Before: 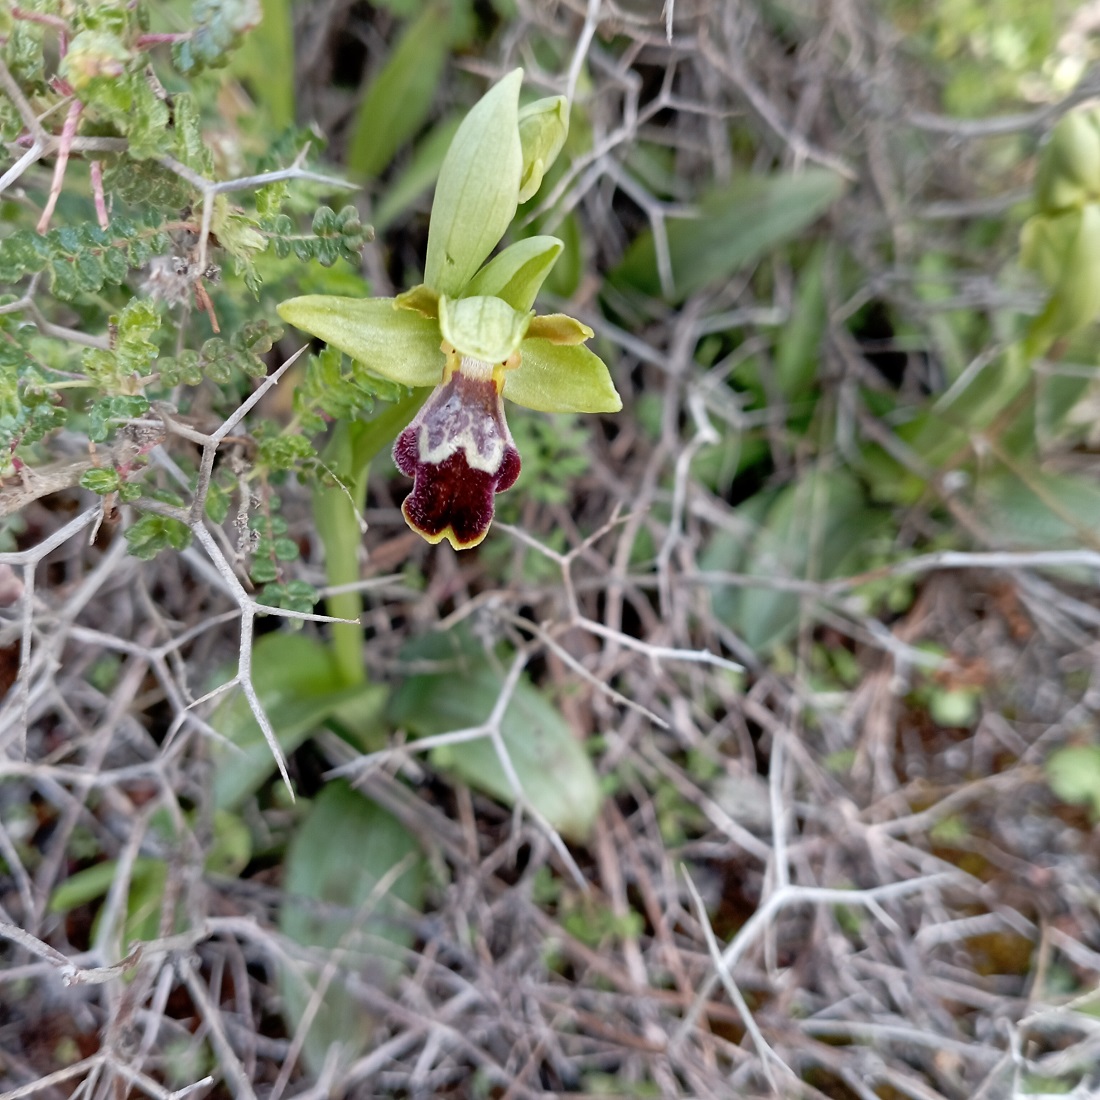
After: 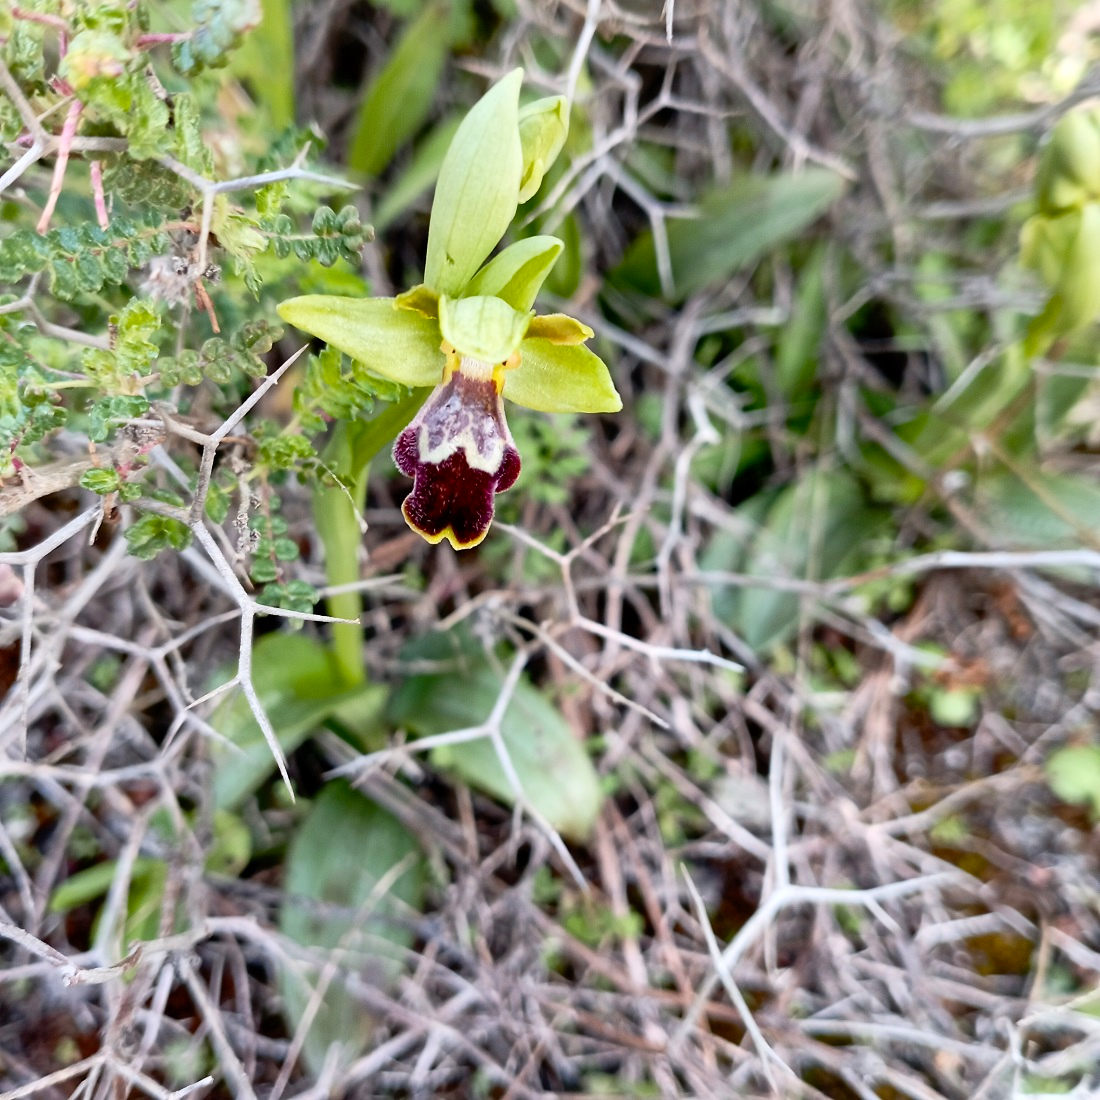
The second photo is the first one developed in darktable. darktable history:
color balance rgb: perceptual saturation grading › global saturation 25%, global vibrance 10%
contrast brightness saturation: contrast 0.24, brightness 0.09
